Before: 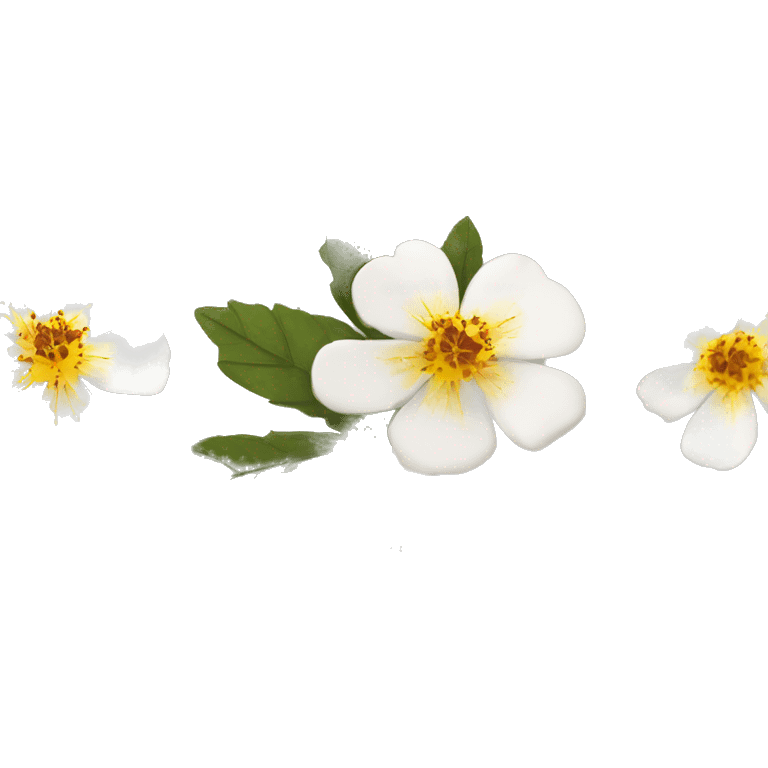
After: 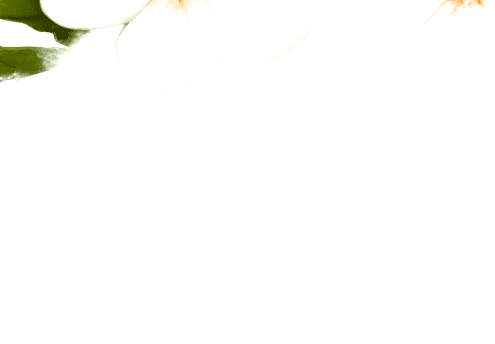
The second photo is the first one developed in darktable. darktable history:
crop and rotate: left 35.509%, top 50.238%, bottom 4.934%
rgb levels: preserve colors max RGB
filmic rgb: black relative exposure -9.08 EV, white relative exposure 2.3 EV, hardness 7.49
color balance rgb: perceptual saturation grading › global saturation 35%, perceptual saturation grading › highlights -25%, perceptual saturation grading › shadows 50%
tone equalizer: -8 EV -0.75 EV, -7 EV -0.7 EV, -6 EV -0.6 EV, -5 EV -0.4 EV, -3 EV 0.4 EV, -2 EV 0.6 EV, -1 EV 0.7 EV, +0 EV 0.75 EV, edges refinement/feathering 500, mask exposure compensation -1.57 EV, preserve details no
